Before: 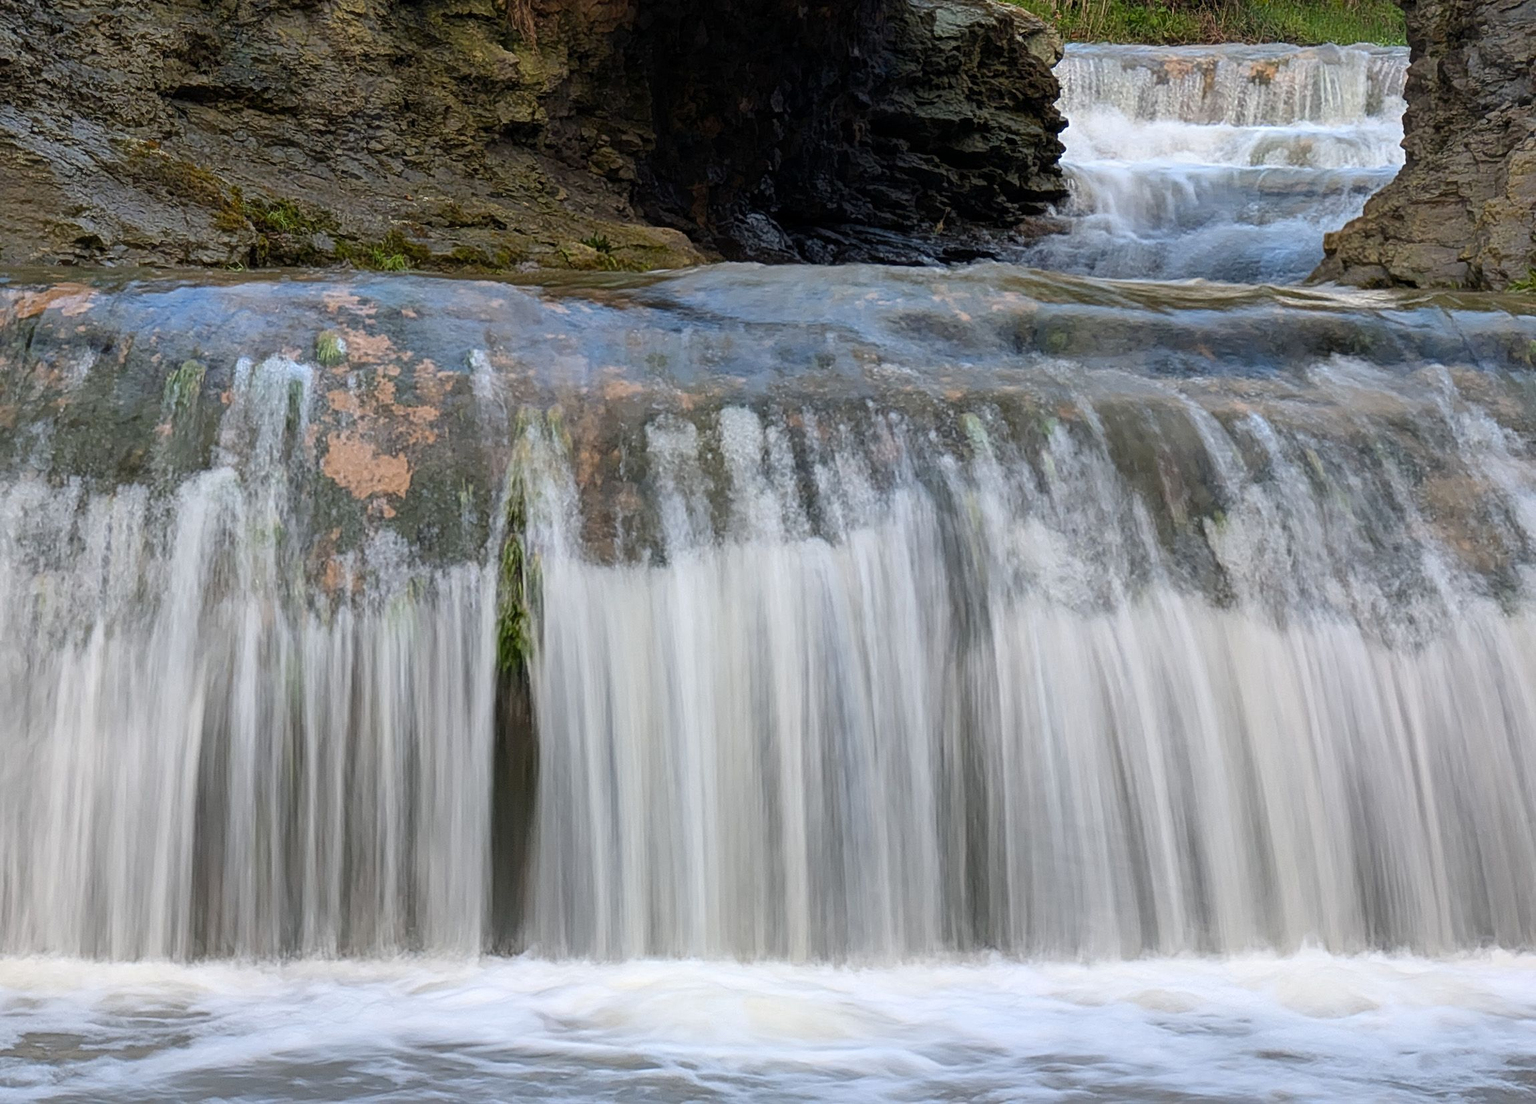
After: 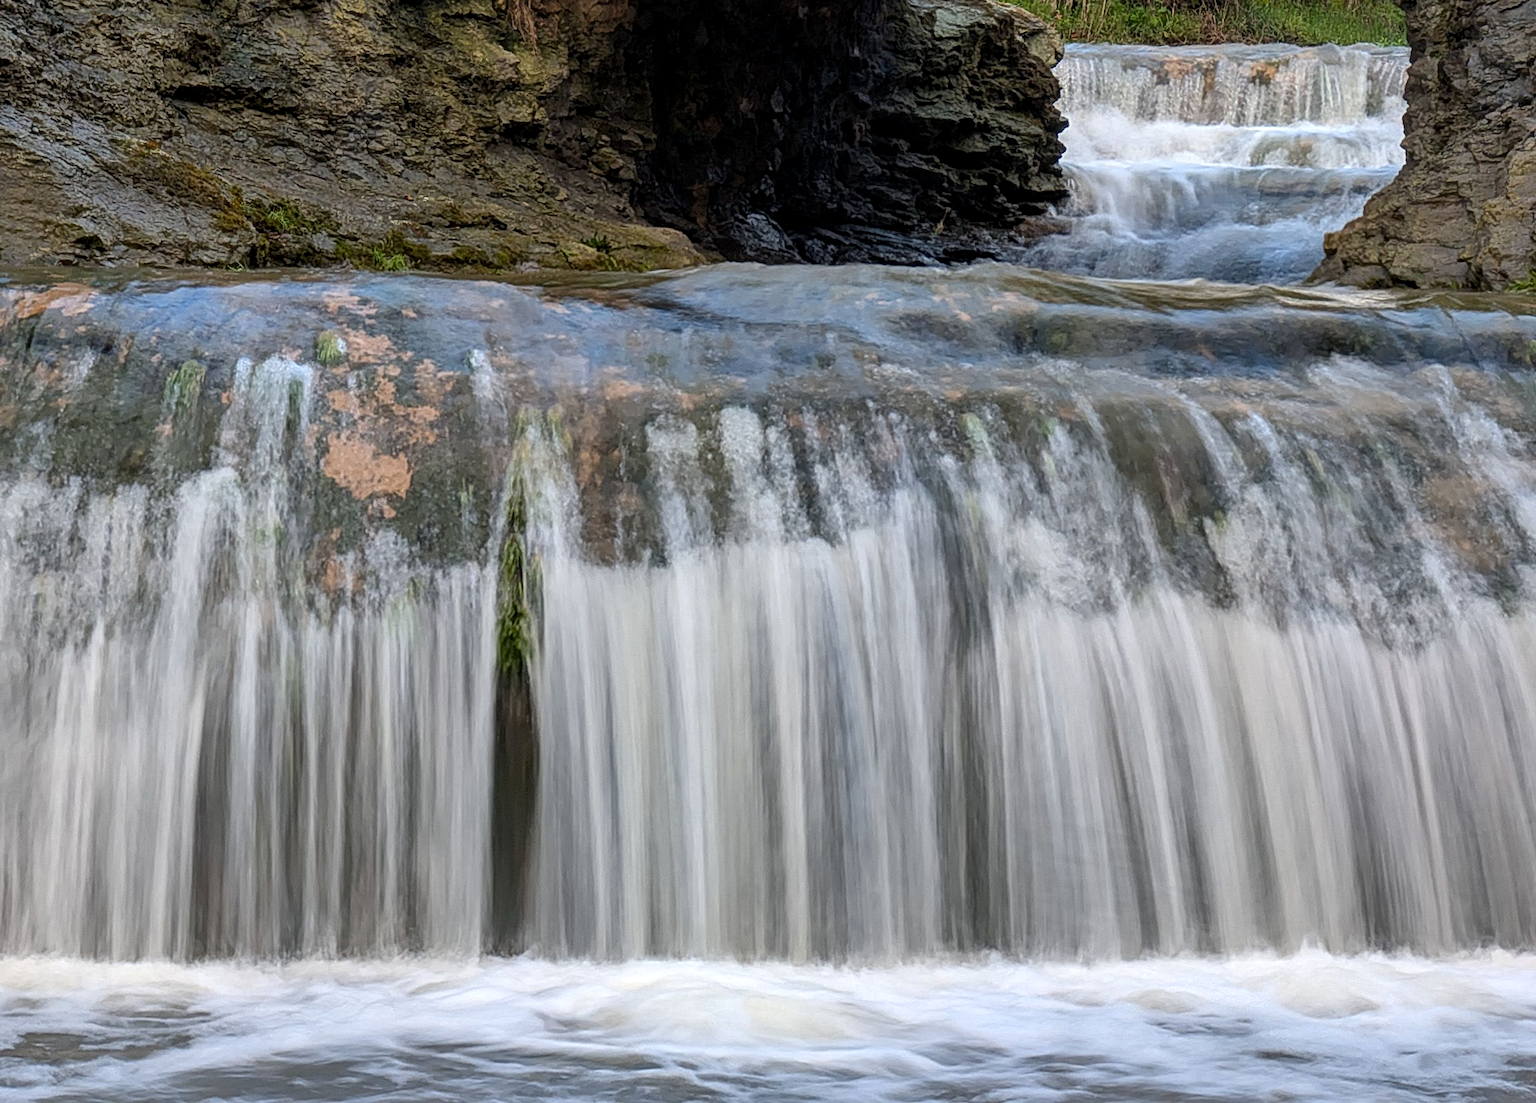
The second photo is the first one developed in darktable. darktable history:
shadows and highlights: shadows 25.68, highlights -48.14, soften with gaussian
local contrast: on, module defaults
